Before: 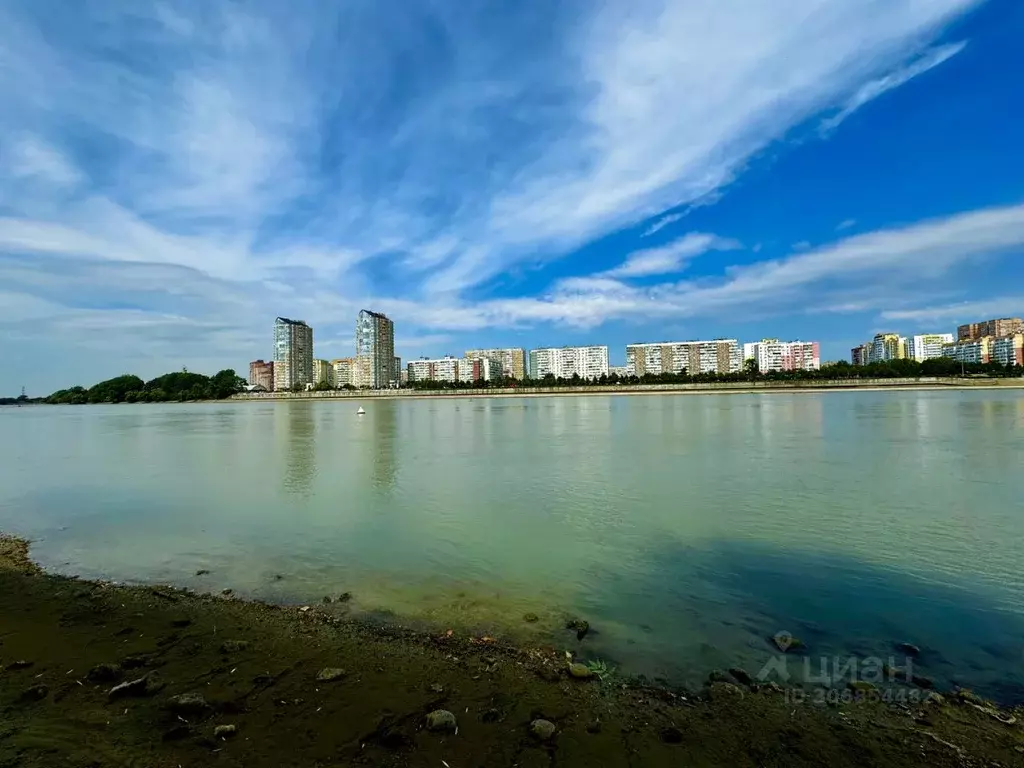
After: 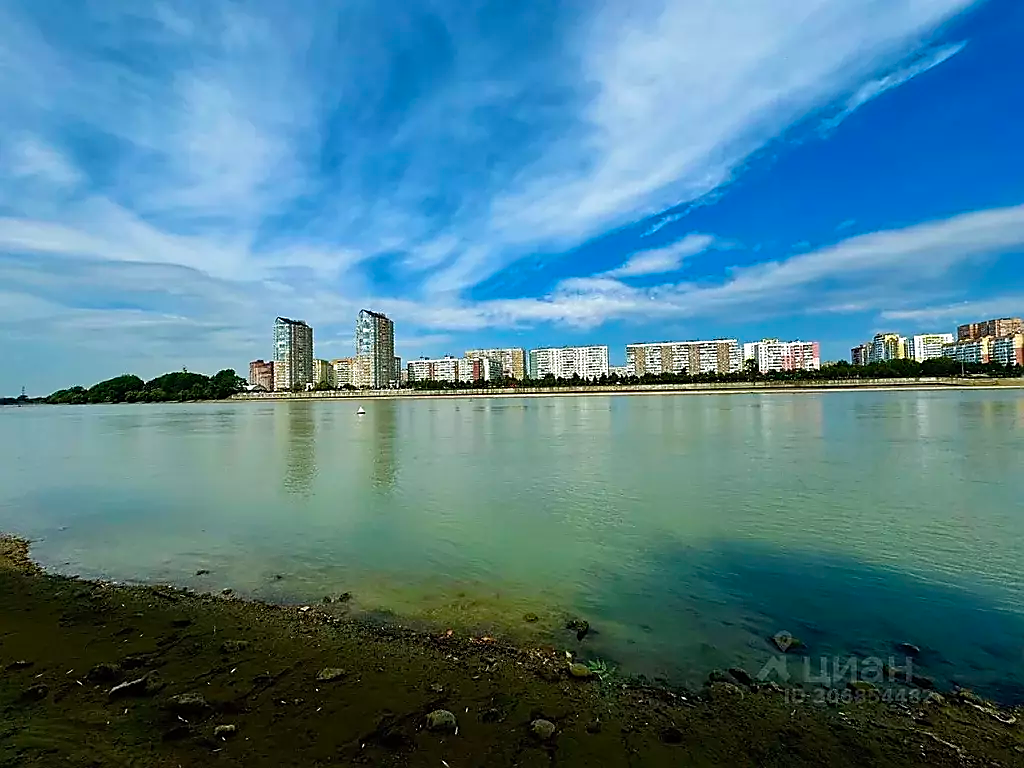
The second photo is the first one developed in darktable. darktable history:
sharpen: radius 1.39, amount 1.263, threshold 0.722
